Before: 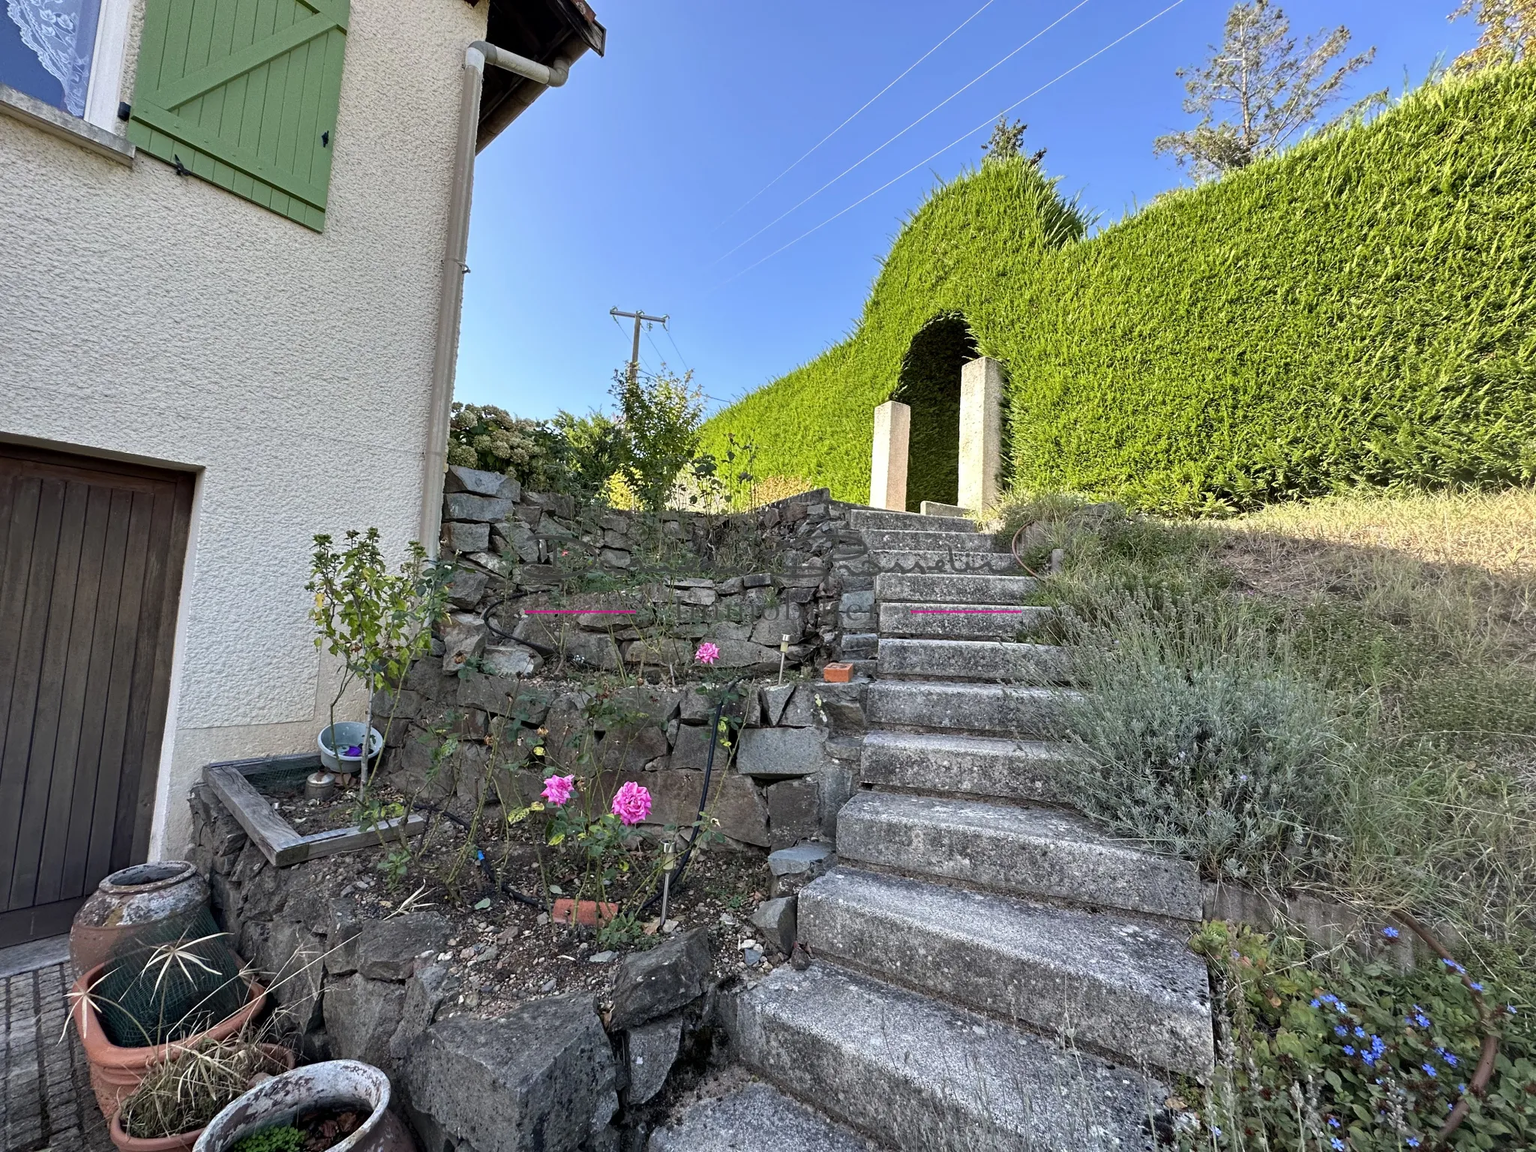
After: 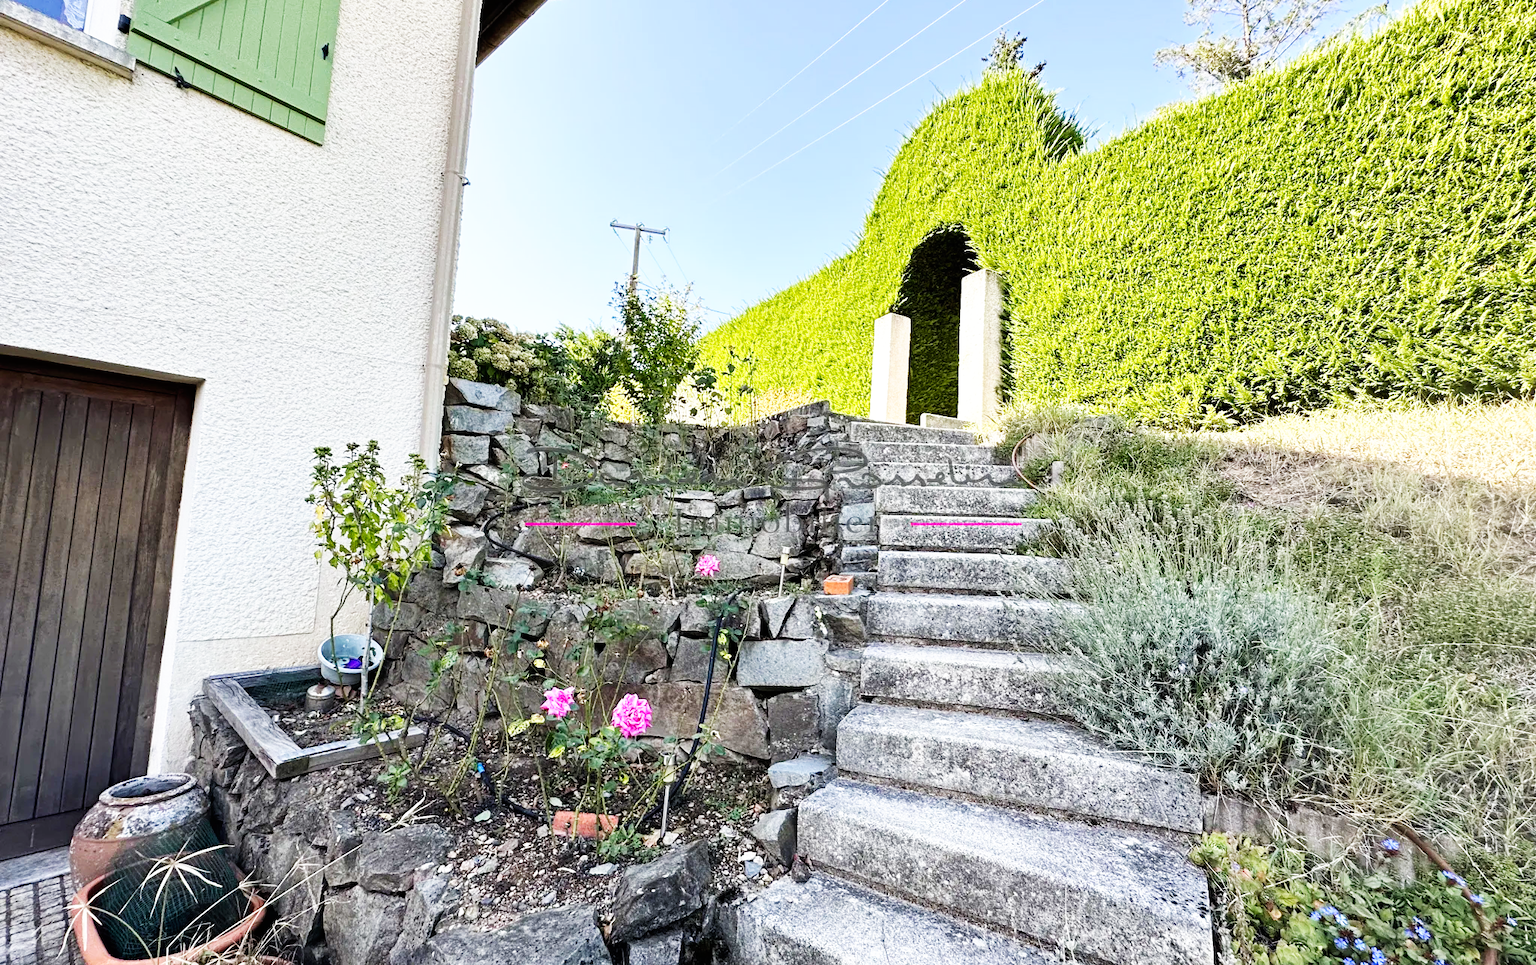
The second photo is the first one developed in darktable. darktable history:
crop: top 7.625%, bottom 8.027%
base curve: curves: ch0 [(0, 0) (0.007, 0.004) (0.027, 0.03) (0.046, 0.07) (0.207, 0.54) (0.442, 0.872) (0.673, 0.972) (1, 1)], preserve colors none
